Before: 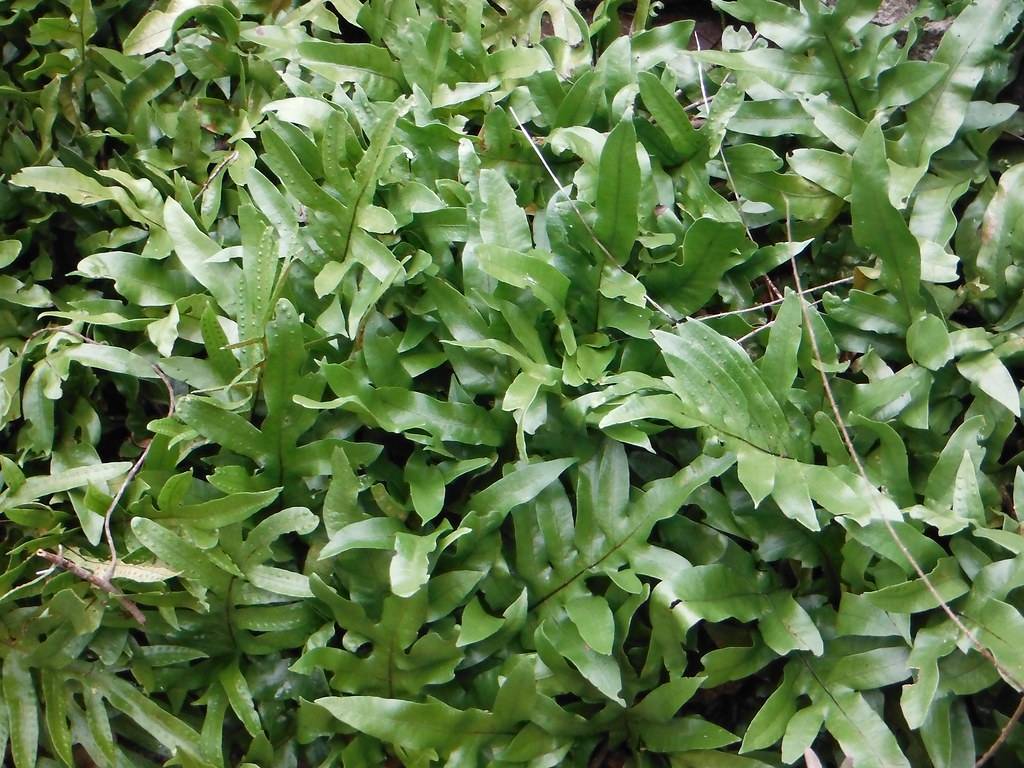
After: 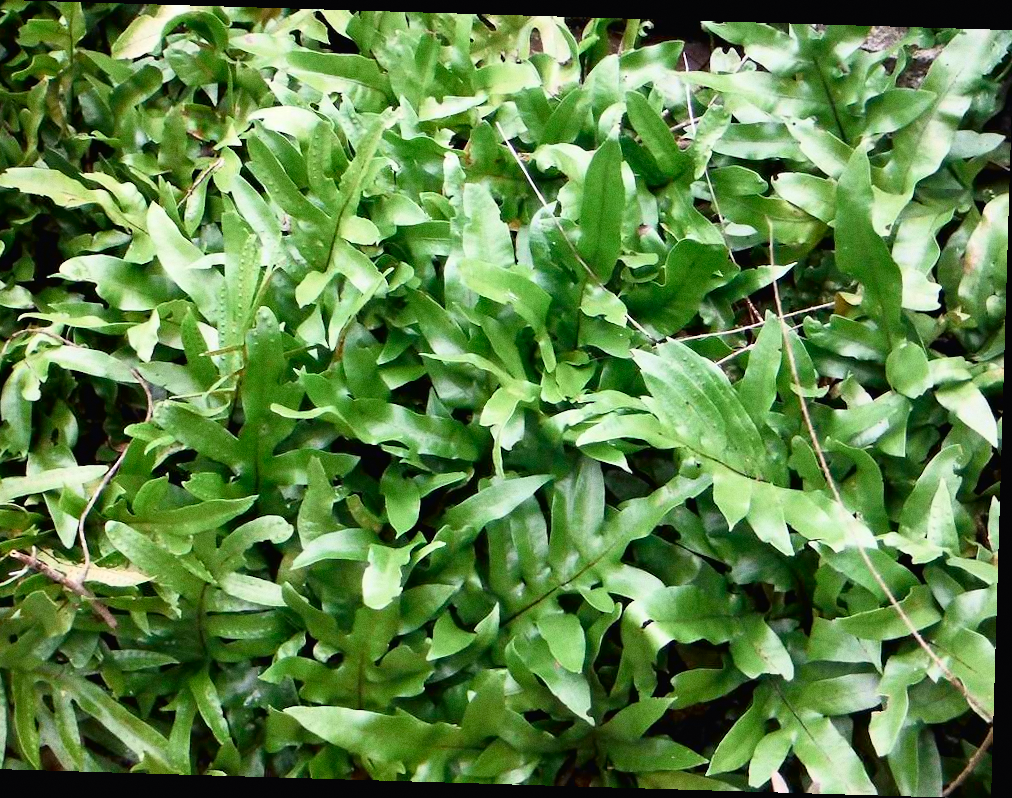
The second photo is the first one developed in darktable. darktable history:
rotate and perspective: rotation 1.72°, automatic cropping off
crop and rotate: left 3.238%
grain: coarseness 0.09 ISO
tone curve: curves: ch0 [(0, 0.013) (0.054, 0.018) (0.205, 0.191) (0.289, 0.292) (0.39, 0.424) (0.493, 0.551) (0.647, 0.752) (0.778, 0.895) (1, 0.998)]; ch1 [(0, 0) (0.385, 0.343) (0.439, 0.415) (0.494, 0.495) (0.501, 0.501) (0.51, 0.509) (0.54, 0.546) (0.586, 0.606) (0.66, 0.701) (0.783, 0.804) (1, 1)]; ch2 [(0, 0) (0.32, 0.281) (0.403, 0.399) (0.441, 0.428) (0.47, 0.469) (0.498, 0.496) (0.524, 0.538) (0.566, 0.579) (0.633, 0.665) (0.7, 0.711) (1, 1)], color space Lab, independent channels, preserve colors none
